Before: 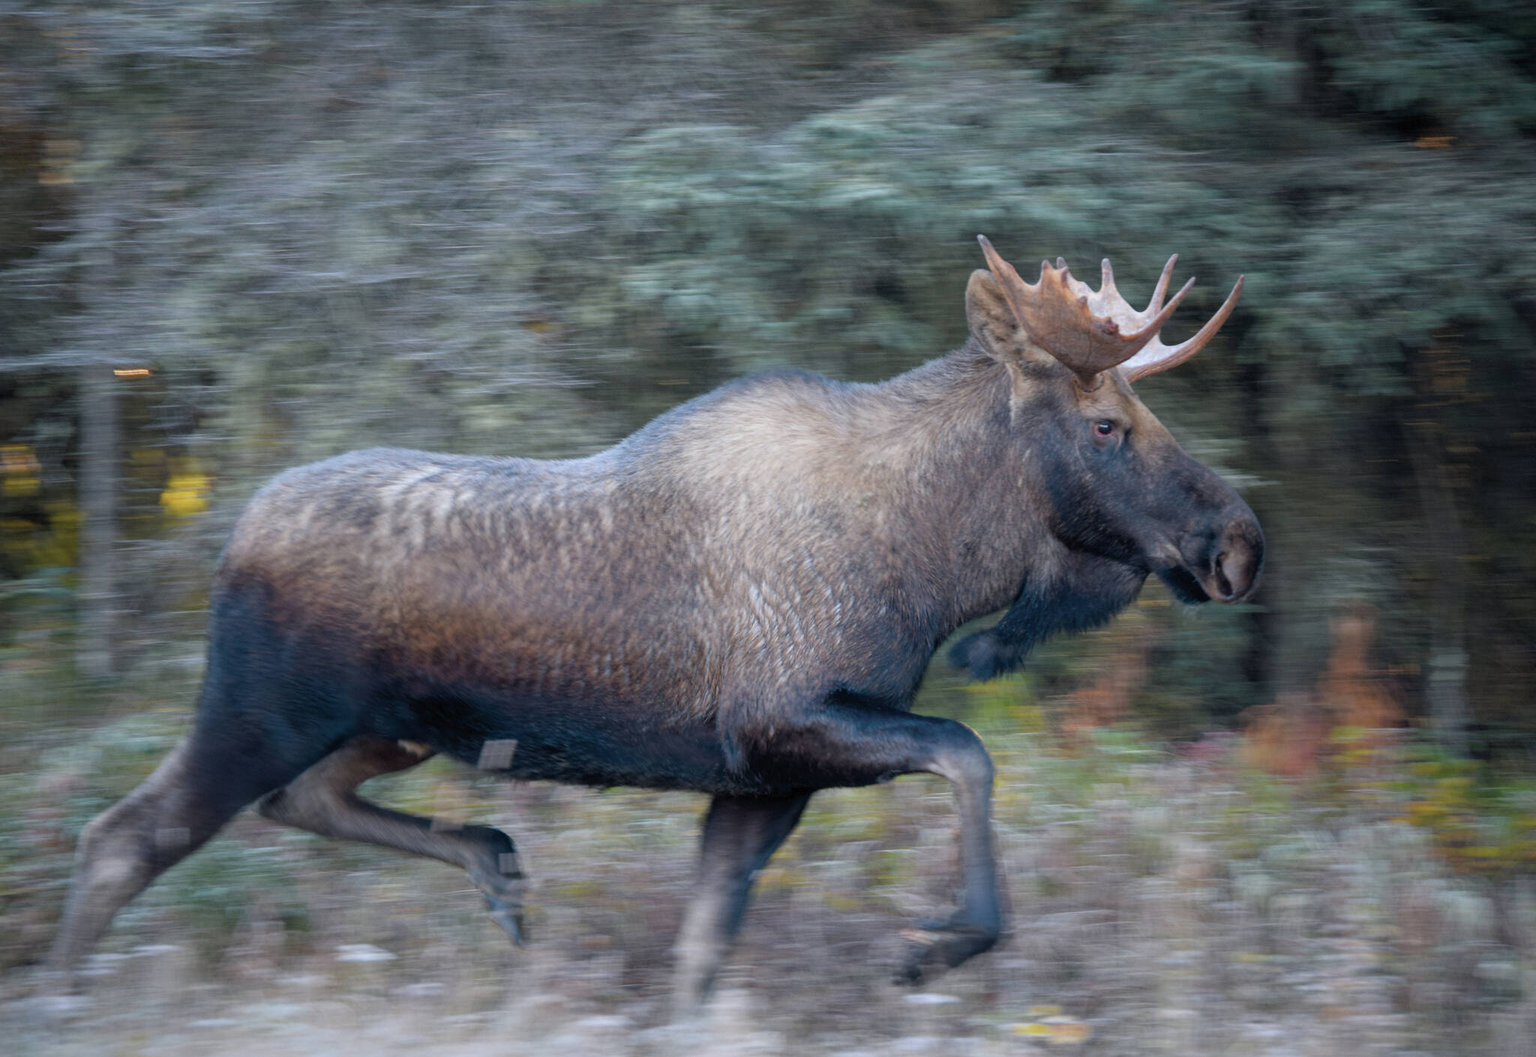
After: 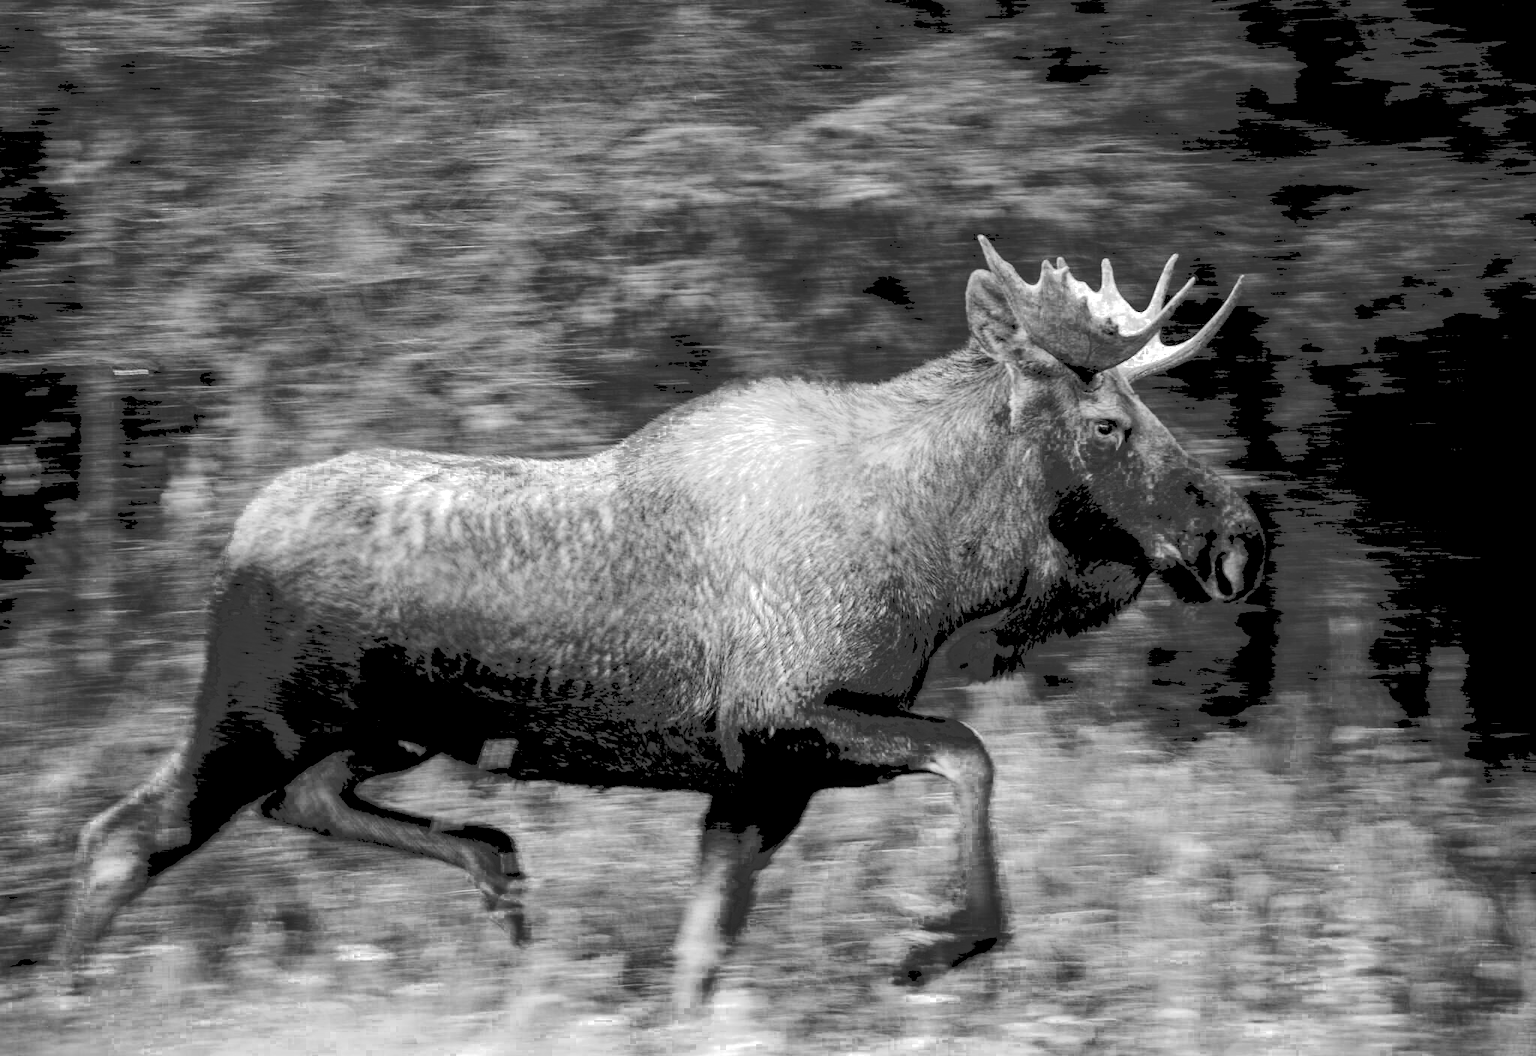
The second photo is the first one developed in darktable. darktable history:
local contrast: detail 130%
color balance rgb: shadows lift › luminance -7.485%, shadows lift › chroma 2.431%, shadows lift › hue 165.21°, linear chroma grading › global chroma 3.268%, perceptual saturation grading › global saturation 0.178%, perceptual saturation grading › highlights -19.899%, perceptual saturation grading › shadows 20.16%, global vibrance 27.016%
exposure: black level correction 0.042, exposure 0.499 EV, compensate exposure bias true, compensate highlight preservation false
tone curve: curves: ch0 [(0, 0) (0.003, 0.241) (0.011, 0.241) (0.025, 0.242) (0.044, 0.246) (0.069, 0.25) (0.1, 0.251) (0.136, 0.256) (0.177, 0.275) (0.224, 0.293) (0.277, 0.326) (0.335, 0.38) (0.399, 0.449) (0.468, 0.525) (0.543, 0.606) (0.623, 0.683) (0.709, 0.751) (0.801, 0.824) (0.898, 0.871) (1, 1)], preserve colors none
color zones: curves: ch0 [(0.002, 0.589) (0.107, 0.484) (0.146, 0.249) (0.217, 0.352) (0.309, 0.525) (0.39, 0.404) (0.455, 0.169) (0.597, 0.055) (0.724, 0.212) (0.775, 0.691) (0.869, 0.571) (1, 0.587)]; ch1 [(0, 0) (0.143, 0) (0.286, 0) (0.429, 0) (0.571, 0) (0.714, 0) (0.857, 0)]
